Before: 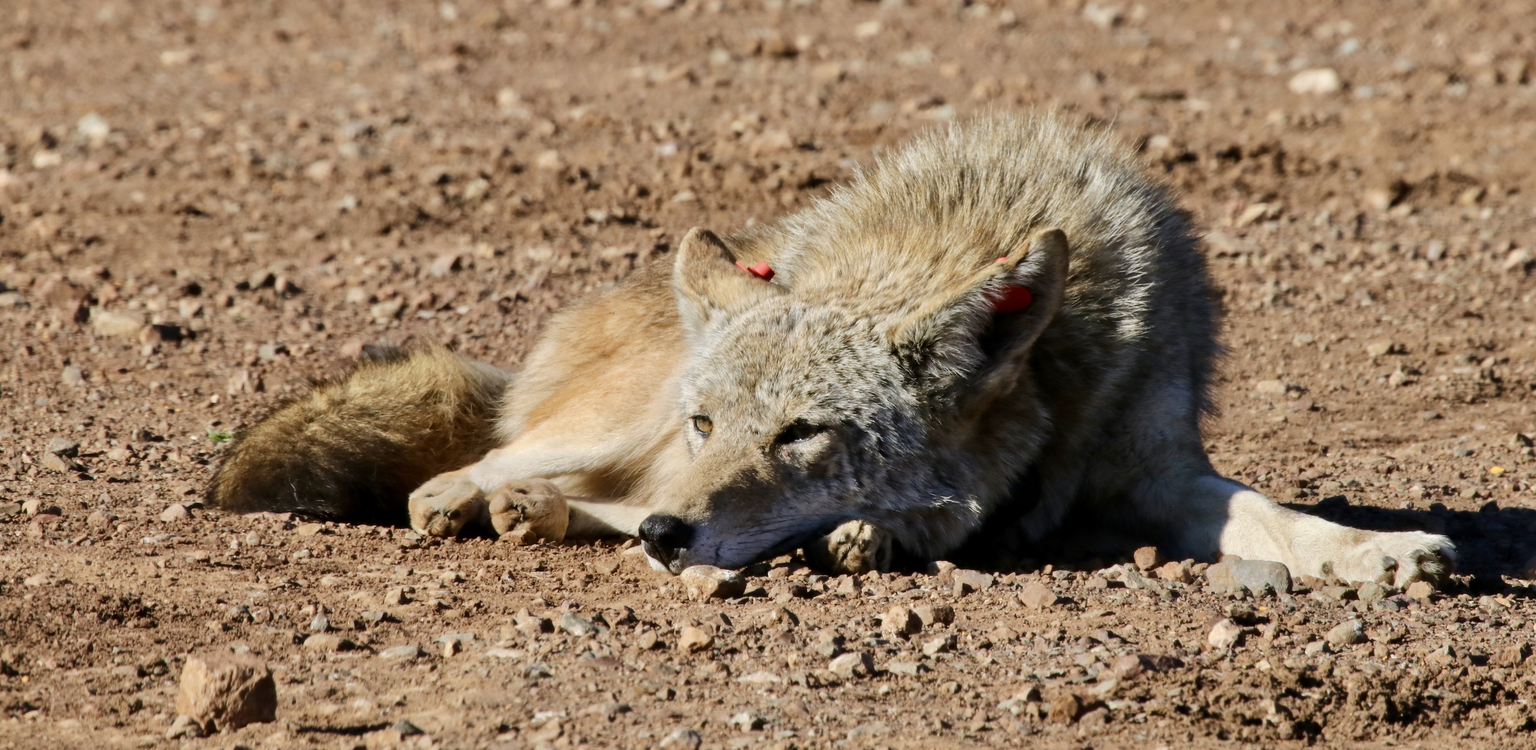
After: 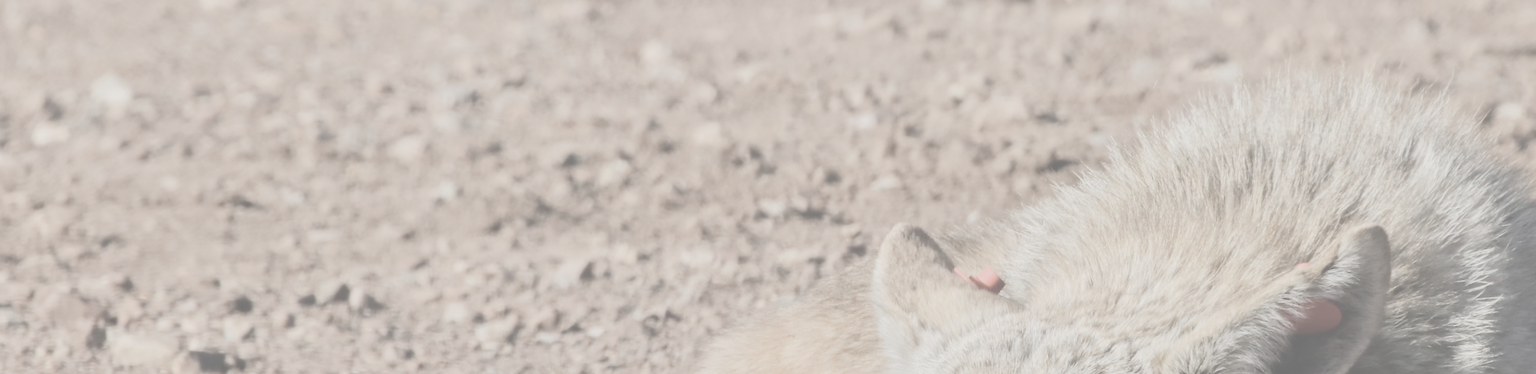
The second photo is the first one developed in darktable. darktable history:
contrast brightness saturation: contrast -0.32, brightness 0.75, saturation -0.78
crop: left 0.579%, top 7.627%, right 23.167%, bottom 54.275%
